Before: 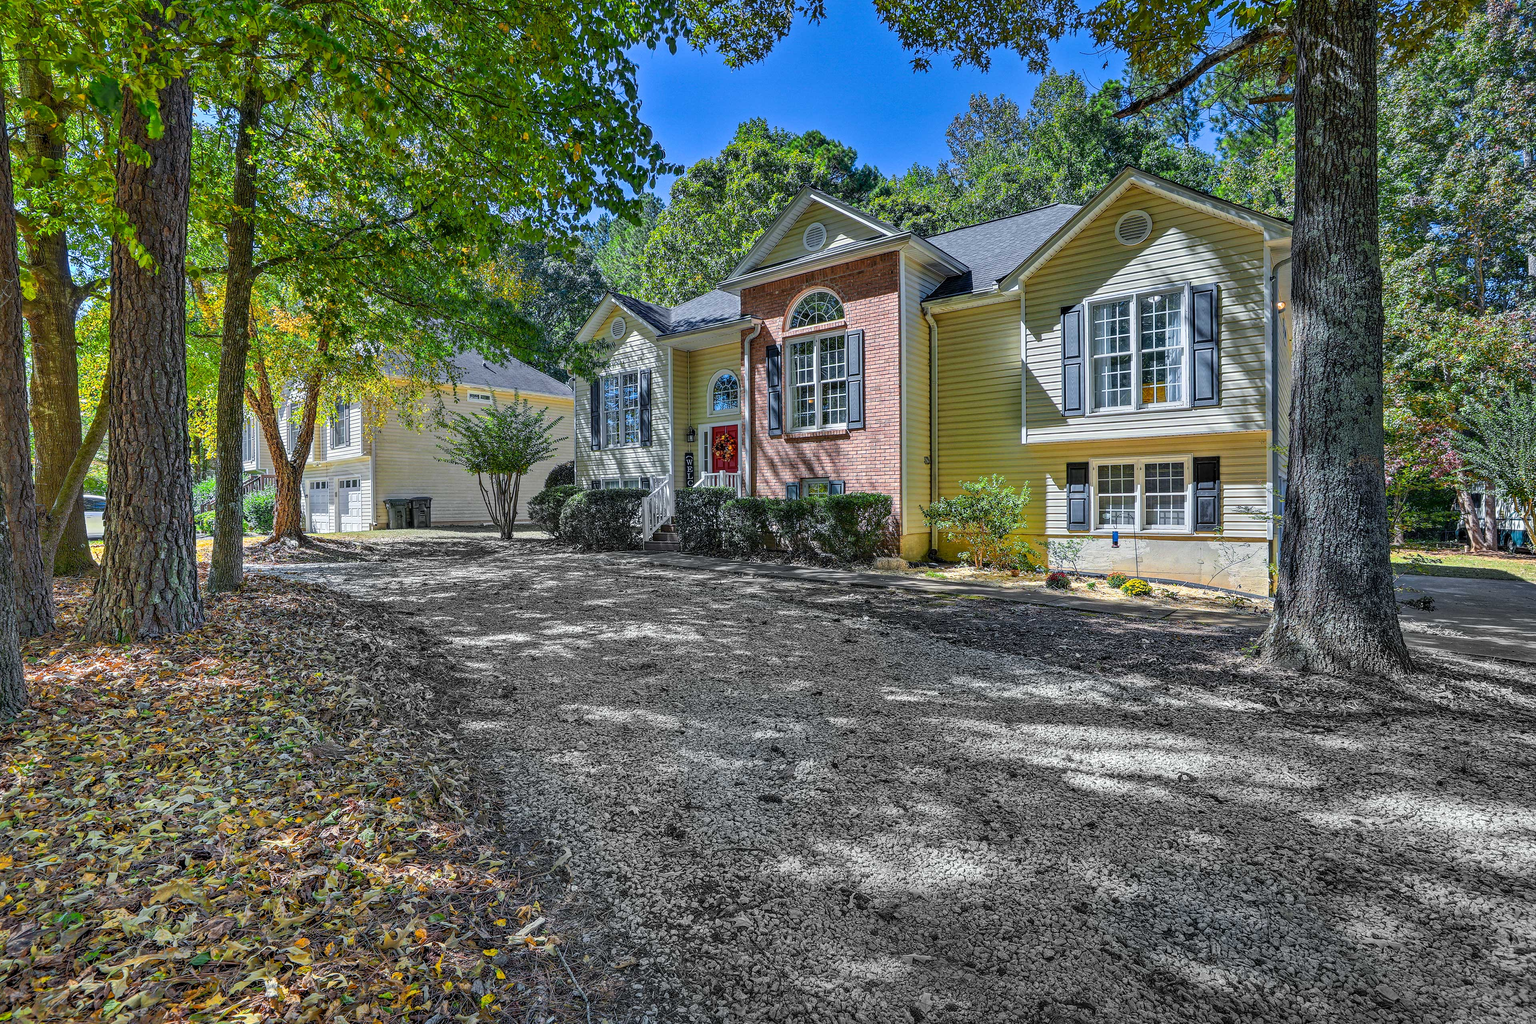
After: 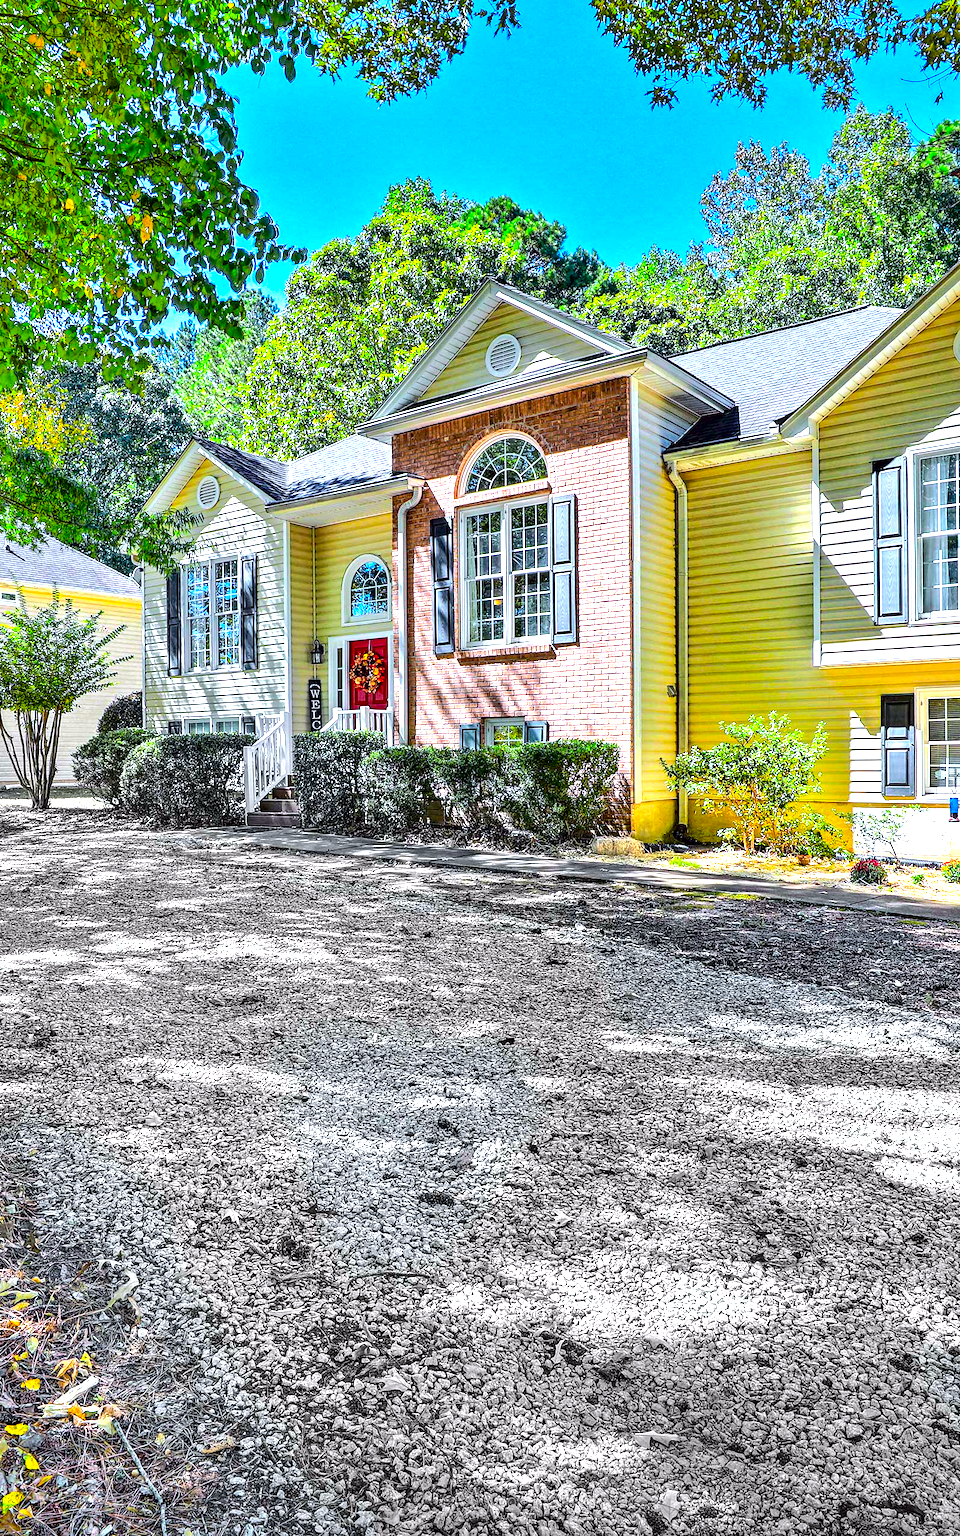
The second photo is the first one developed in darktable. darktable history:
contrast brightness saturation: contrast 0.09, saturation 0.28
crop: left 31.229%, right 27.105%
color balance: lift [1, 1.001, 0.999, 1.001], gamma [1, 1.004, 1.007, 0.993], gain [1, 0.991, 0.987, 1.013], contrast 7.5%, contrast fulcrum 10%, output saturation 115%
exposure: black level correction 0, exposure 1.2 EV, compensate highlight preservation false
tone curve: curves: ch0 [(0, 0) (0.052, 0.018) (0.236, 0.207) (0.41, 0.417) (0.485, 0.518) (0.54, 0.584) (0.625, 0.666) (0.845, 0.828) (0.994, 0.964)]; ch1 [(0, 0) (0.136, 0.146) (0.317, 0.34) (0.382, 0.408) (0.434, 0.441) (0.472, 0.479) (0.498, 0.501) (0.557, 0.558) (0.616, 0.59) (0.739, 0.7) (1, 1)]; ch2 [(0, 0) (0.352, 0.403) (0.447, 0.466) (0.482, 0.482) (0.528, 0.526) (0.586, 0.577) (0.618, 0.621) (0.785, 0.747) (1, 1)], color space Lab, independent channels, preserve colors none
local contrast: mode bilateral grid, contrast 20, coarseness 50, detail 132%, midtone range 0.2
